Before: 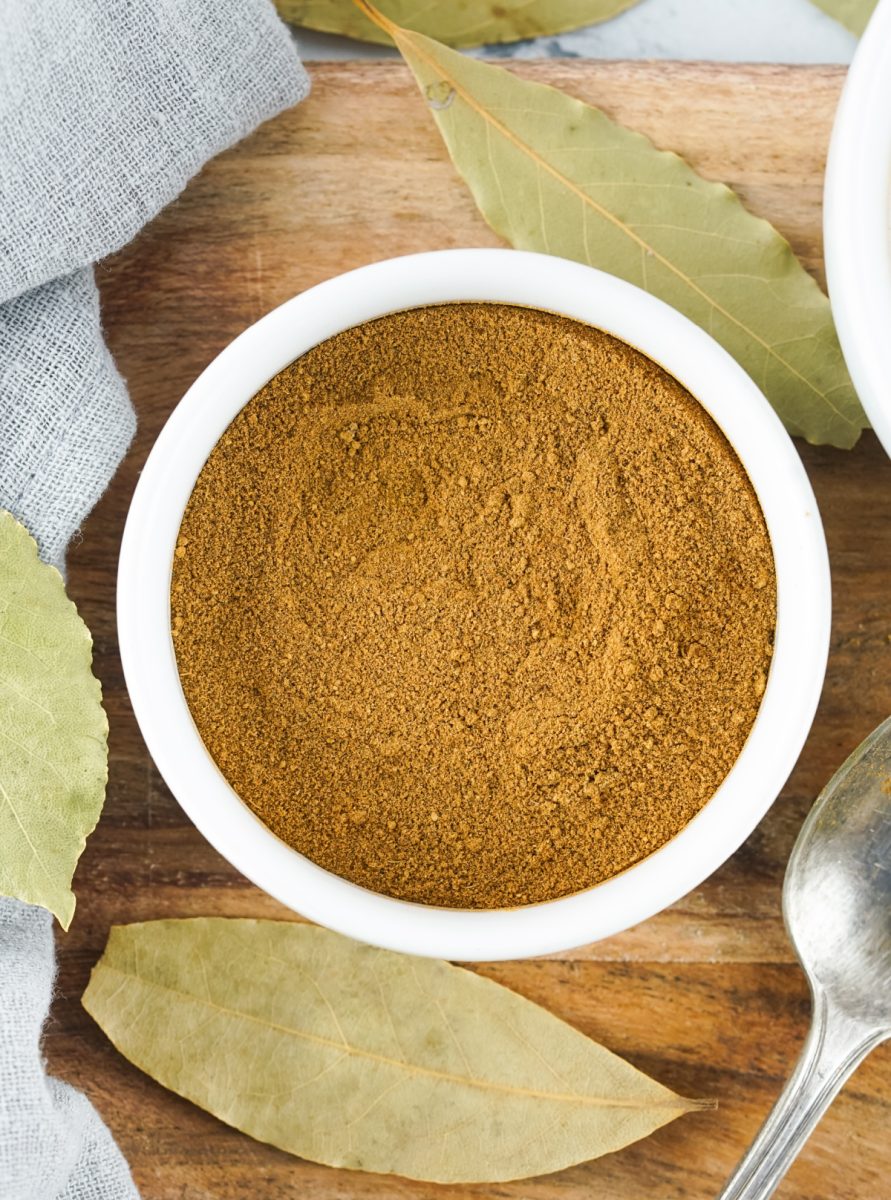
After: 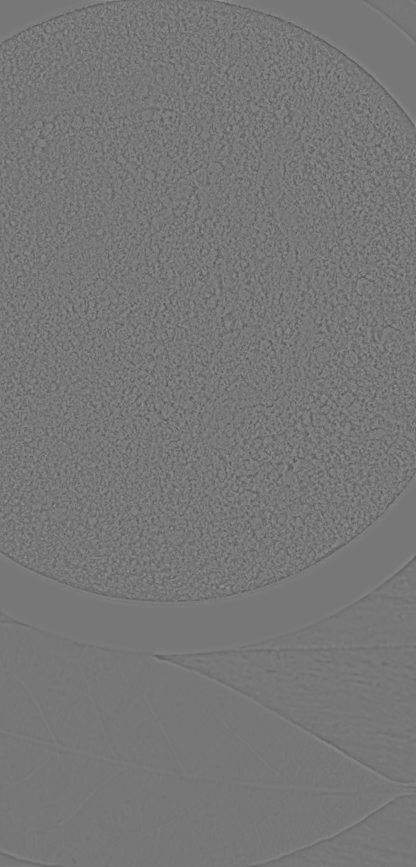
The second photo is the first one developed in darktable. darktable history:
crop: left 35.432%, top 26.233%, right 20.145%, bottom 3.432%
rotate and perspective: rotation -2.29°, automatic cropping off
highpass: sharpness 5.84%, contrast boost 8.44%
